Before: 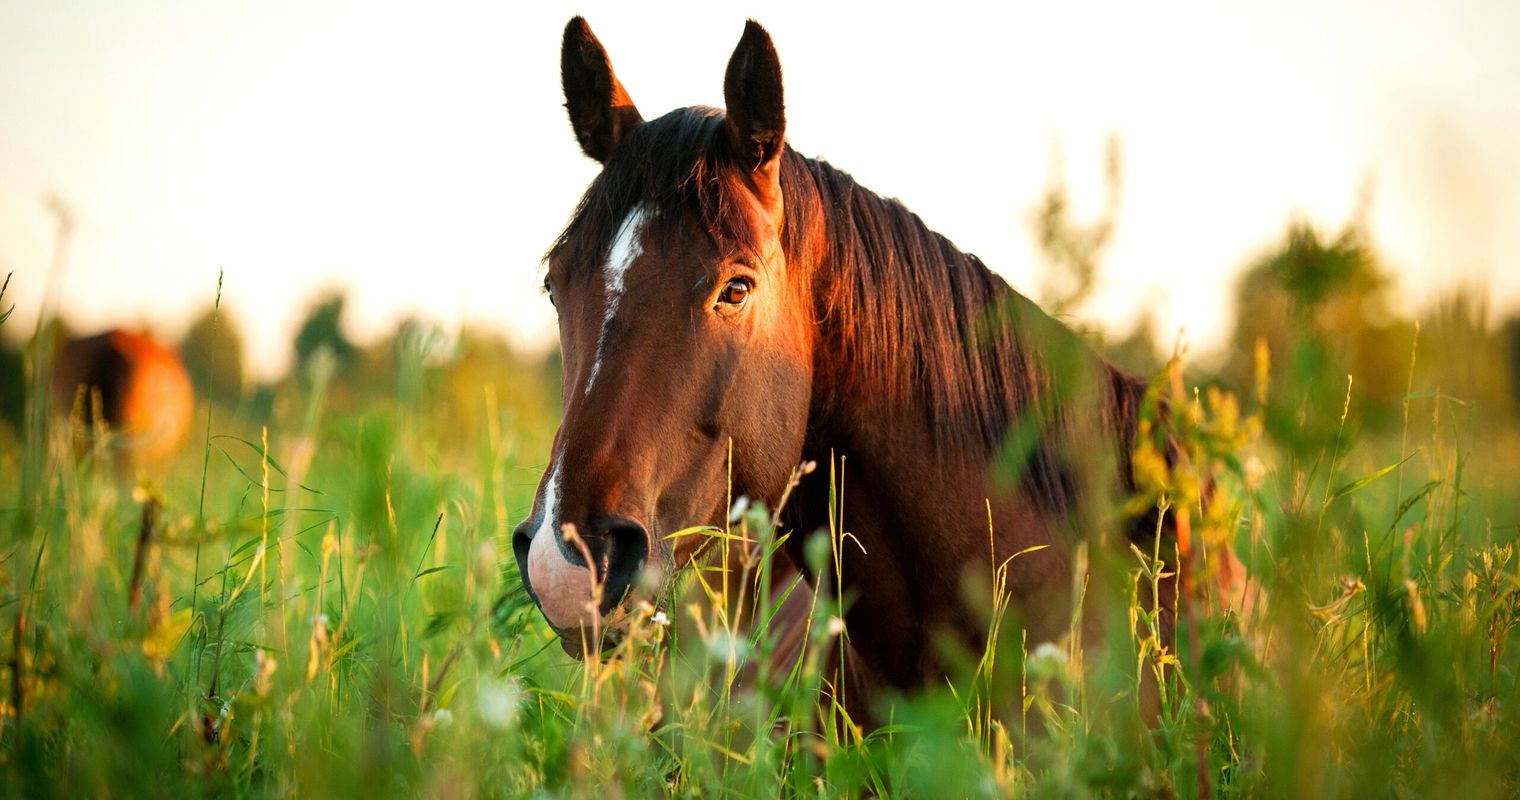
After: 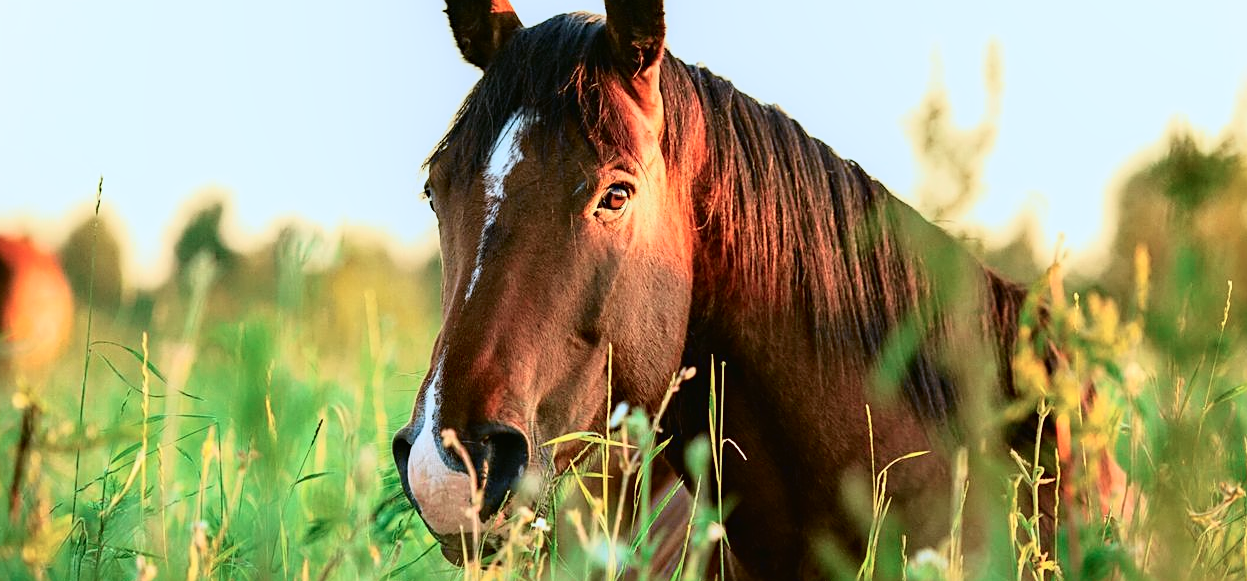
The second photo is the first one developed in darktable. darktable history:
crop: left 7.899%, top 11.841%, right 10.059%, bottom 15.464%
local contrast: highlights 62%, shadows 115%, detail 107%, midtone range 0.534
contrast brightness saturation: contrast -0.11
tone curve: curves: ch0 [(0, 0.023) (0.087, 0.065) (0.184, 0.168) (0.45, 0.54) (0.57, 0.683) (0.706, 0.841) (0.877, 0.948) (1, 0.984)]; ch1 [(0, 0) (0.388, 0.369) (0.447, 0.447) (0.505, 0.5) (0.534, 0.528) (0.57, 0.571) (0.592, 0.602) (0.644, 0.663) (1, 1)]; ch2 [(0, 0) (0.314, 0.223) (0.427, 0.405) (0.492, 0.496) (0.524, 0.547) (0.534, 0.57) (0.583, 0.605) (0.673, 0.667) (1, 1)], color space Lab, independent channels, preserve colors none
color calibration: gray › normalize channels true, x 0.37, y 0.382, temperature 4318.45 K, gamut compression 0.004
sharpen: on, module defaults
